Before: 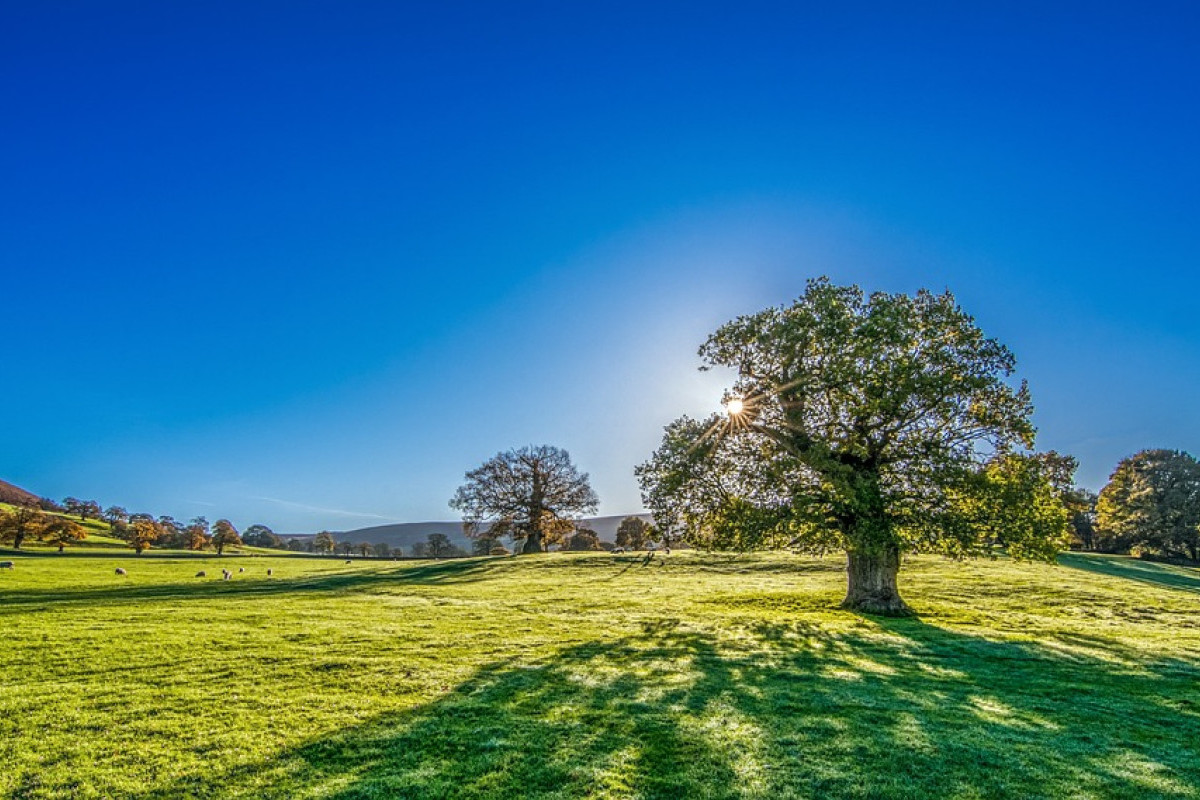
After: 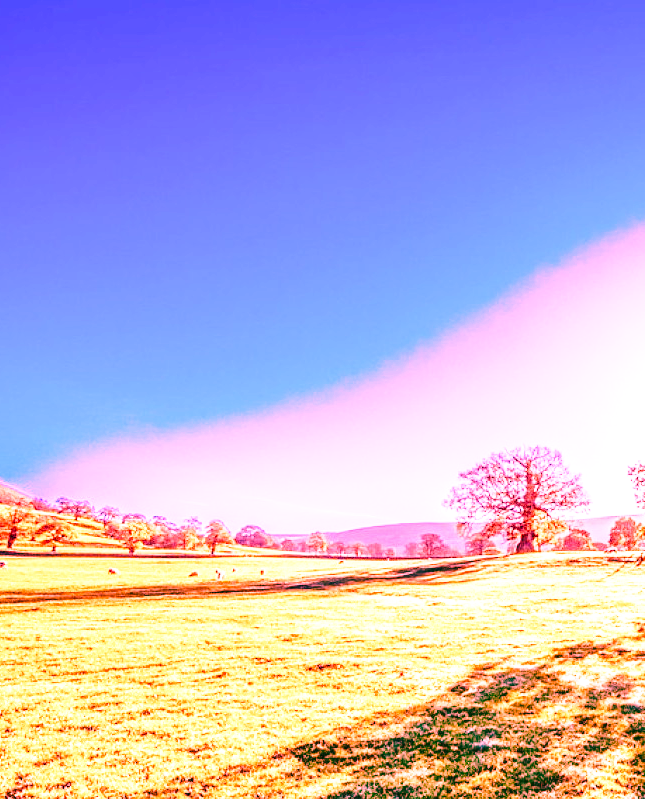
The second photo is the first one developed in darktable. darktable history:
white balance: red 4.26, blue 1.802
crop: left 0.587%, right 45.588%, bottom 0.086%
base curve: curves: ch0 [(0, 0) (0.028, 0.03) (0.121, 0.232) (0.46, 0.748) (0.859, 0.968) (1, 1)], preserve colors none
